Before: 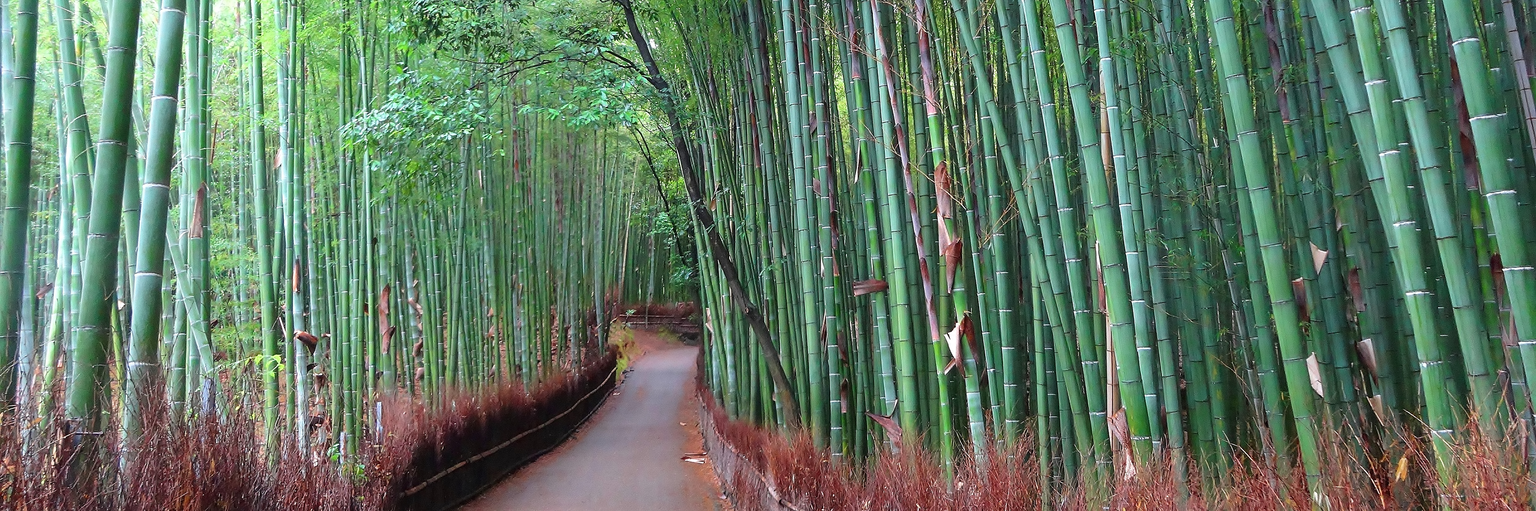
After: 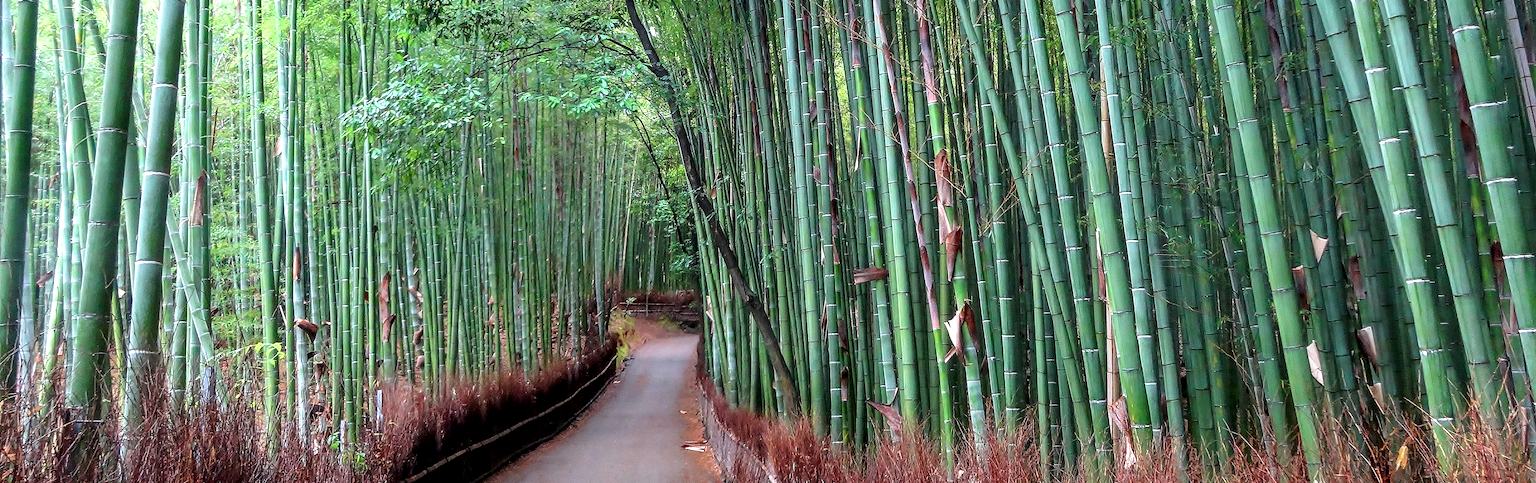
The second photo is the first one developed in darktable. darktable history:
crop and rotate: top 2.479%, bottom 3.018%
local contrast: detail 150%
